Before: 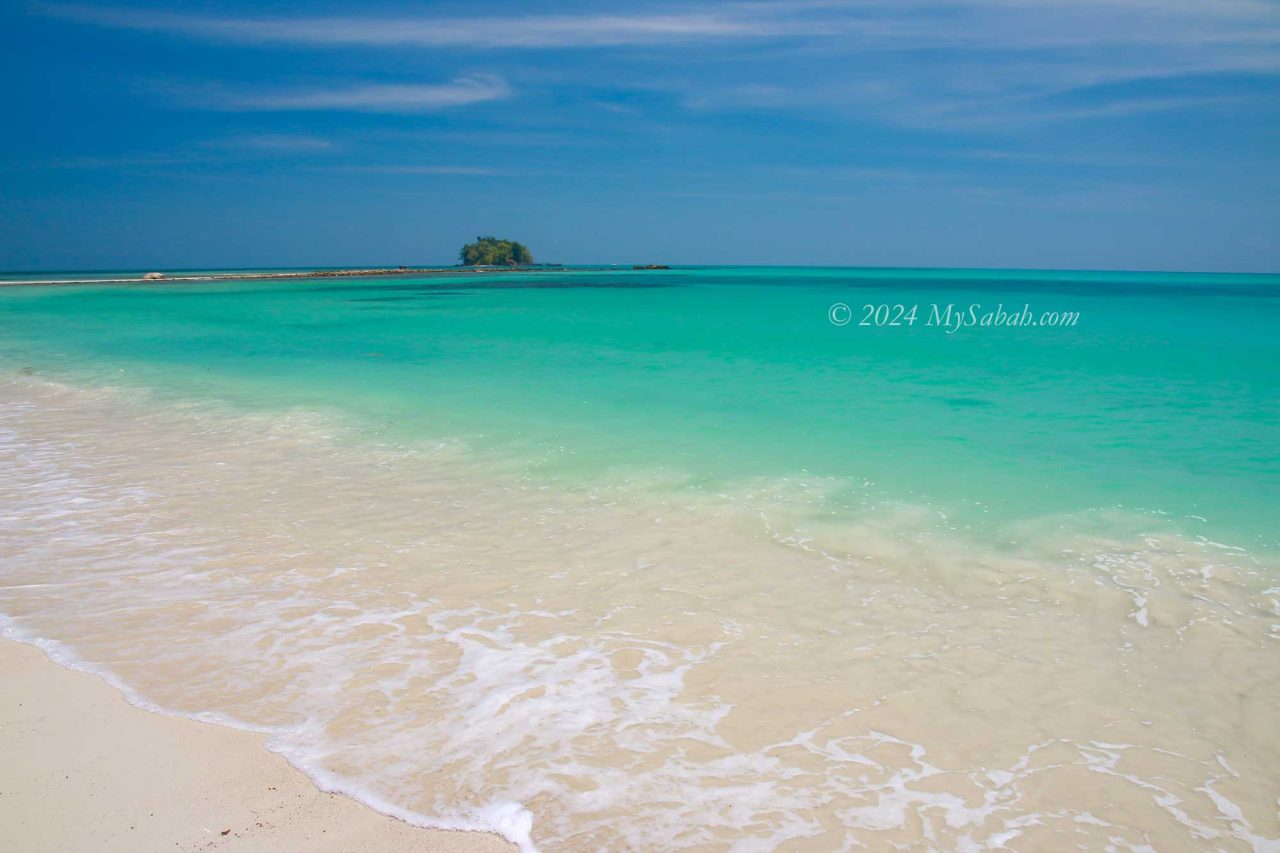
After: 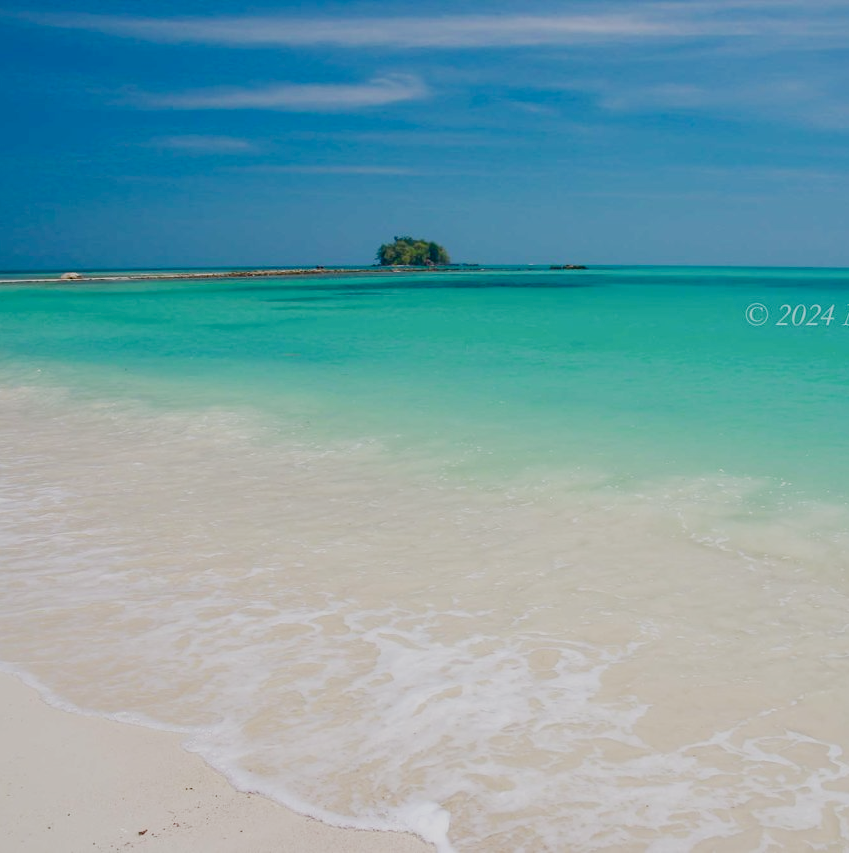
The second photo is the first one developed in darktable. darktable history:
filmic rgb: black relative exposure -7.65 EV, white relative exposure 4.56 EV, hardness 3.61, contrast 1.058, preserve chrominance no, color science v5 (2021), iterations of high-quality reconstruction 0
crop and rotate: left 6.506%, right 27.14%
